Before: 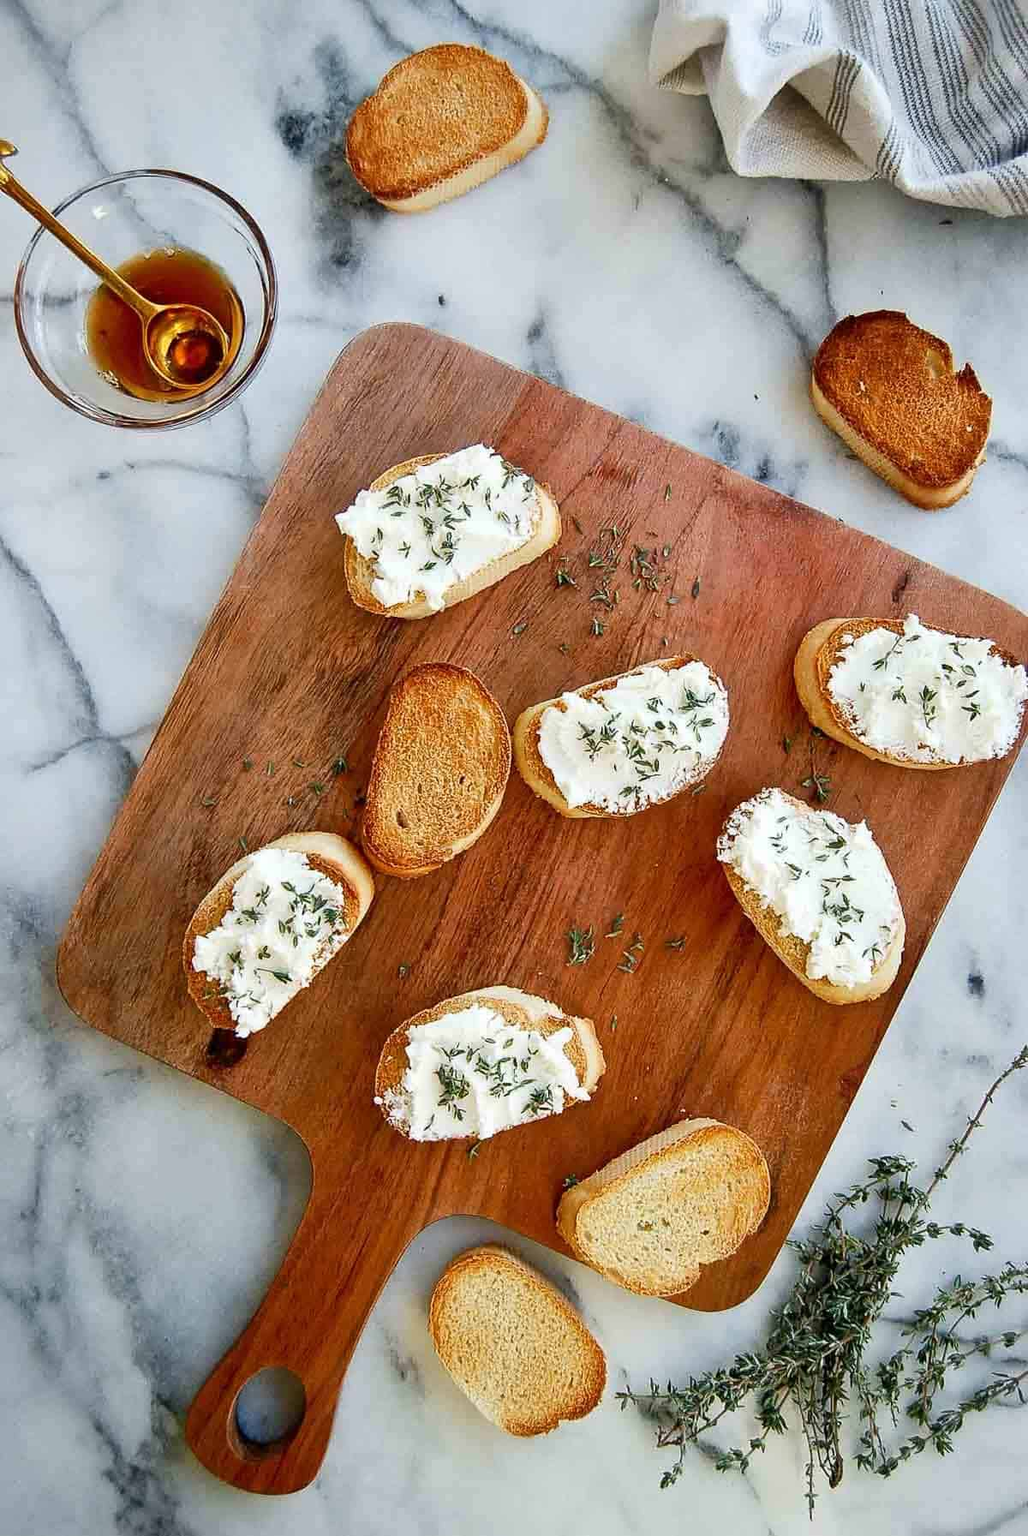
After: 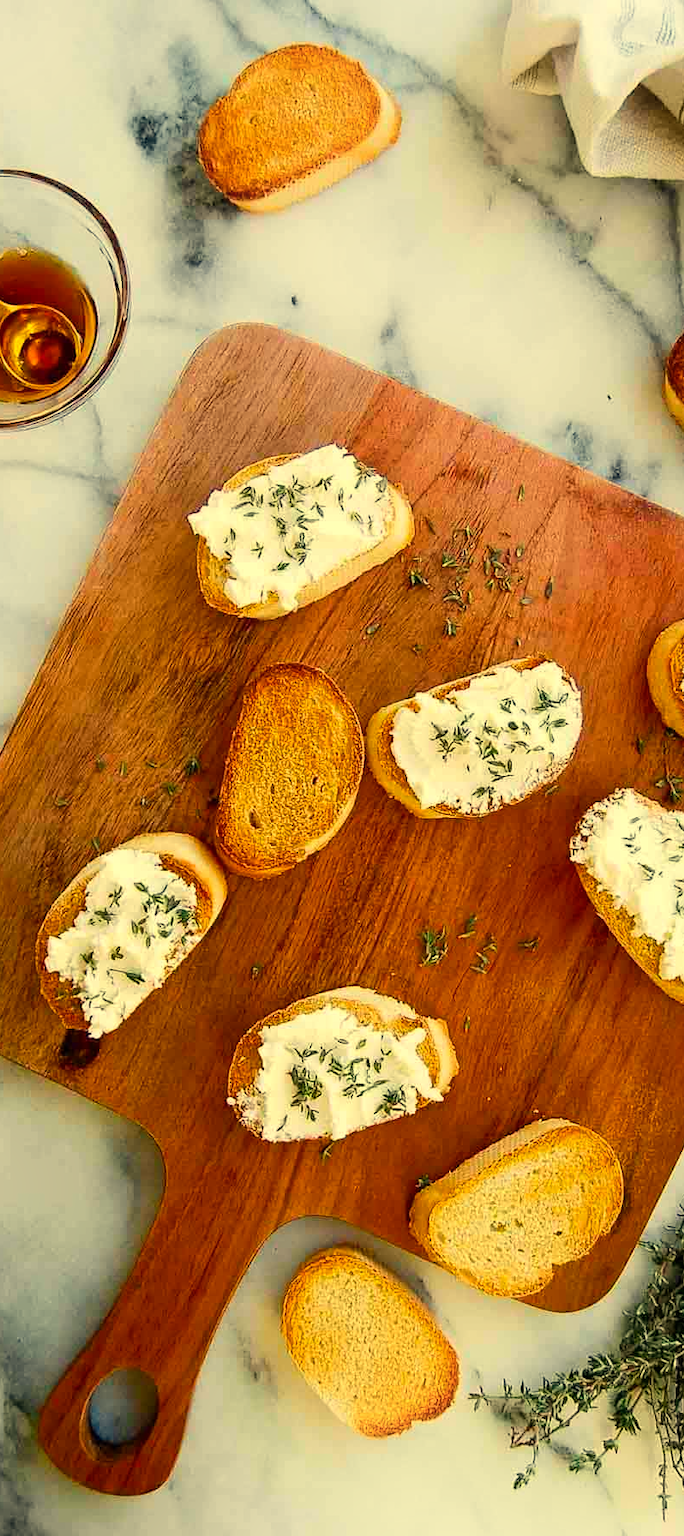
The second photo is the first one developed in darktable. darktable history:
shadows and highlights: highlights 70.7, soften with gaussian
crop and rotate: left 14.385%, right 18.948%
color balance rgb: perceptual saturation grading › global saturation 20%, global vibrance 20%
white balance: red 1.08, blue 0.791
